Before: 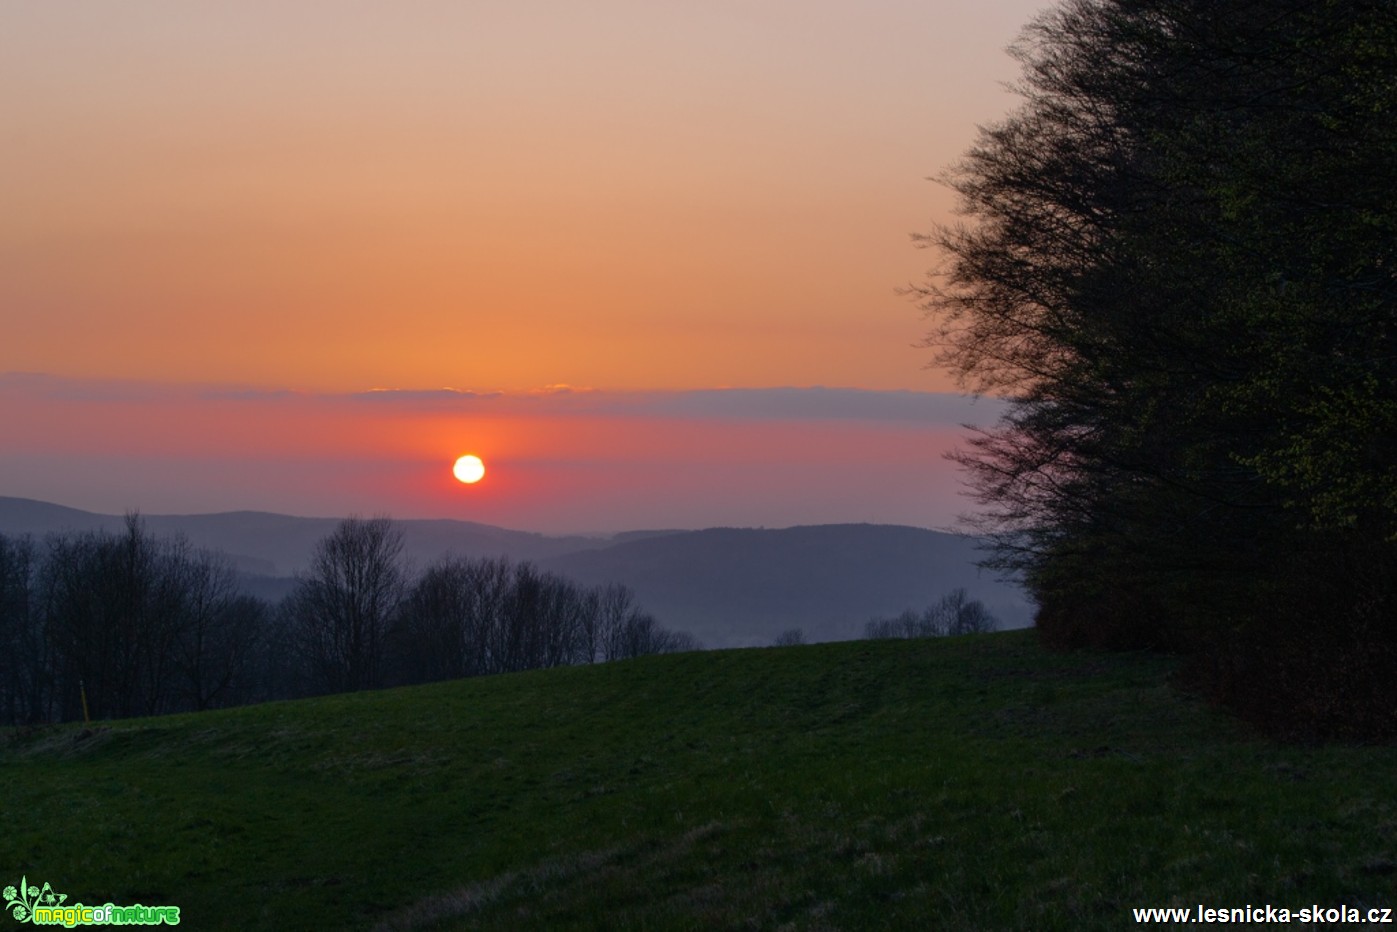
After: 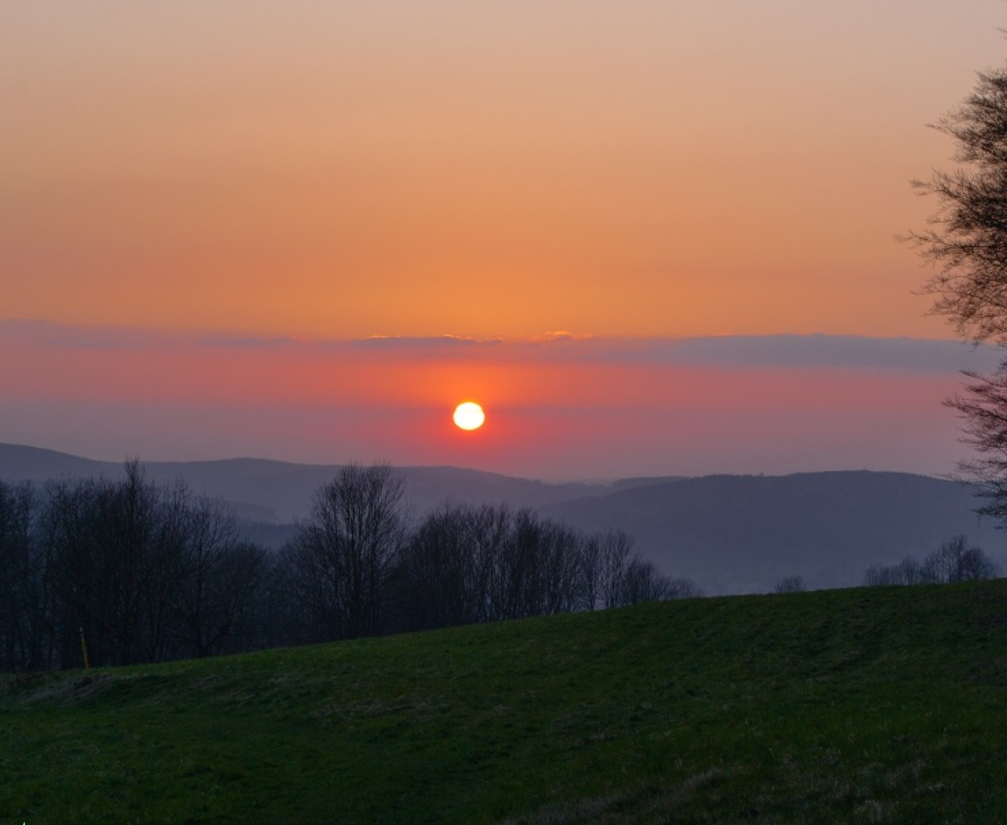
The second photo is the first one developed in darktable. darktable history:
crop: top 5.74%, right 27.909%, bottom 5.648%
